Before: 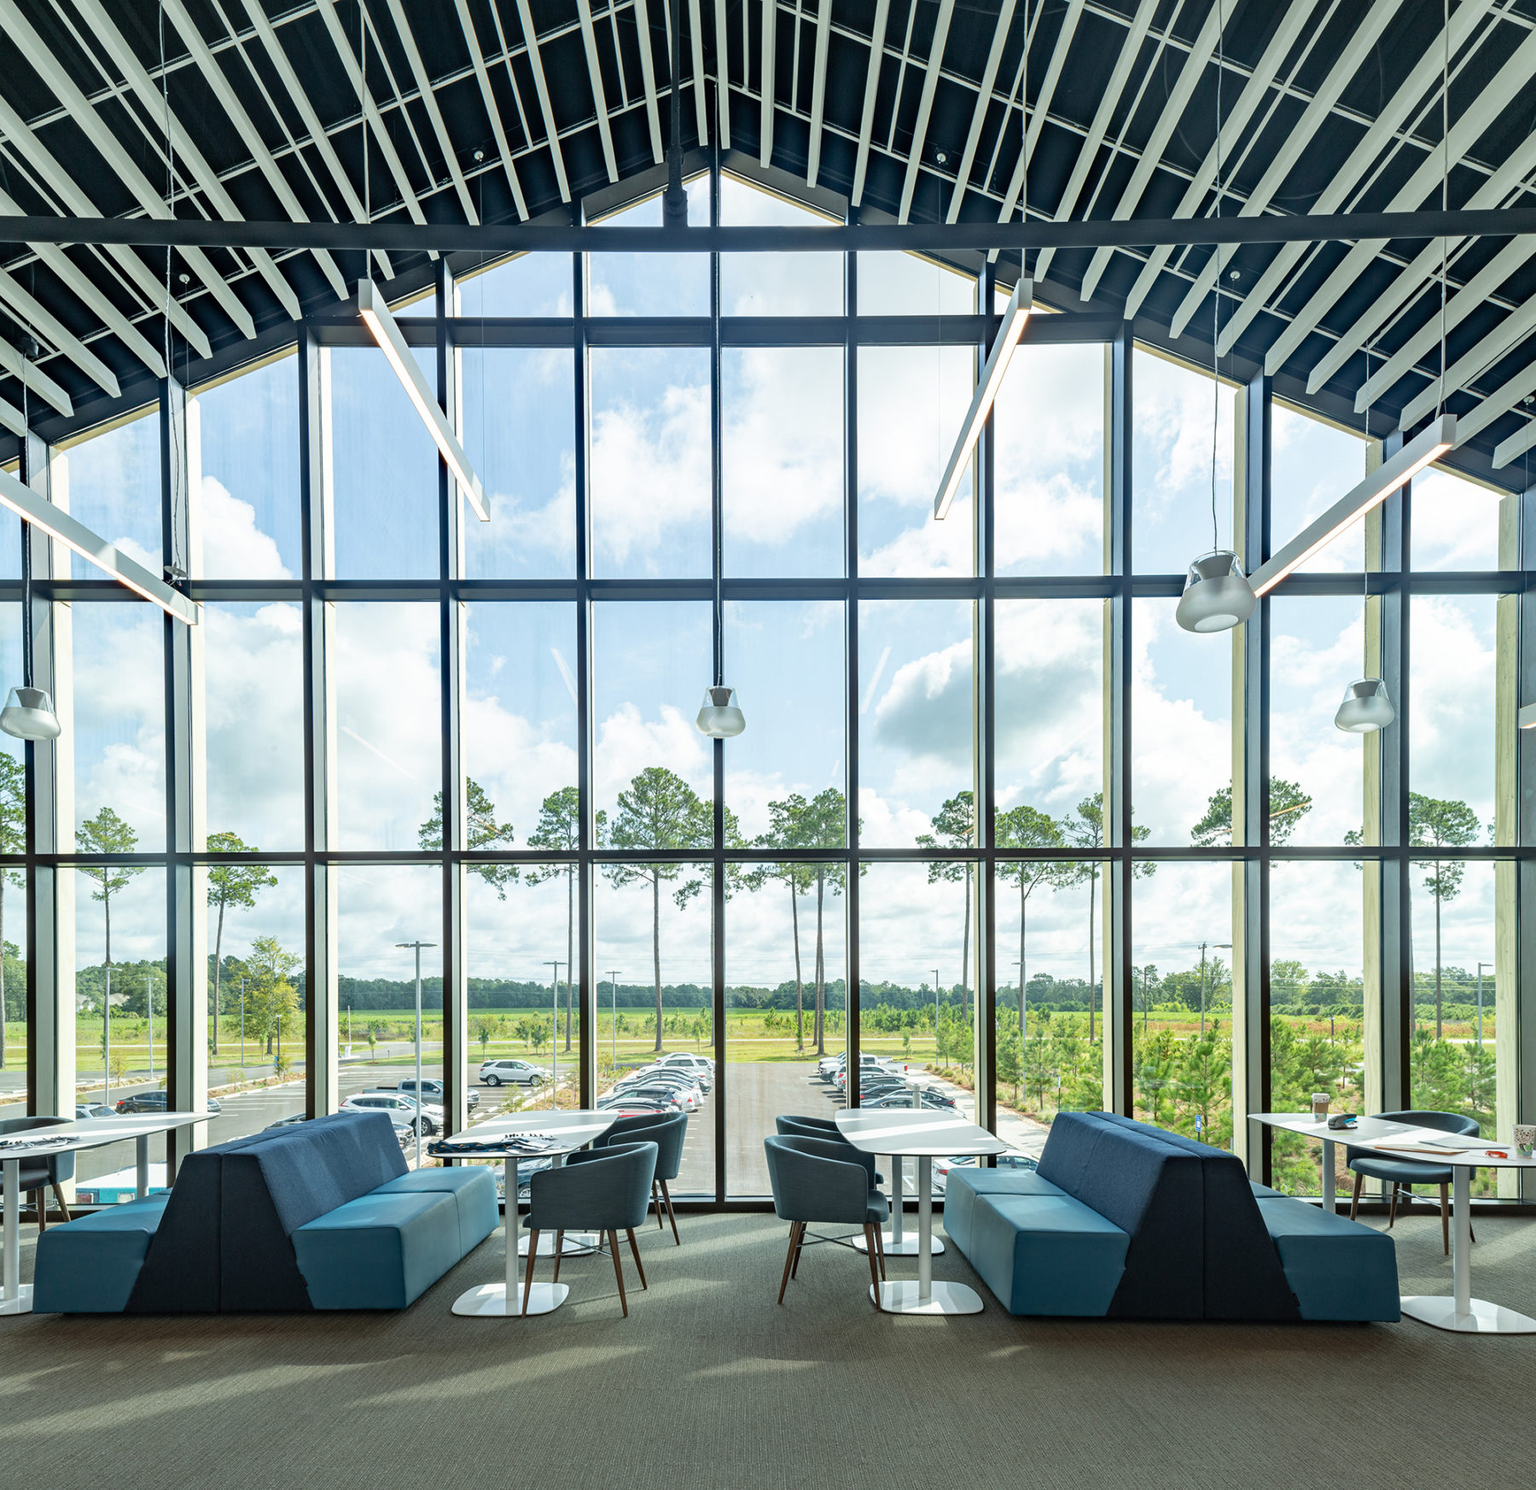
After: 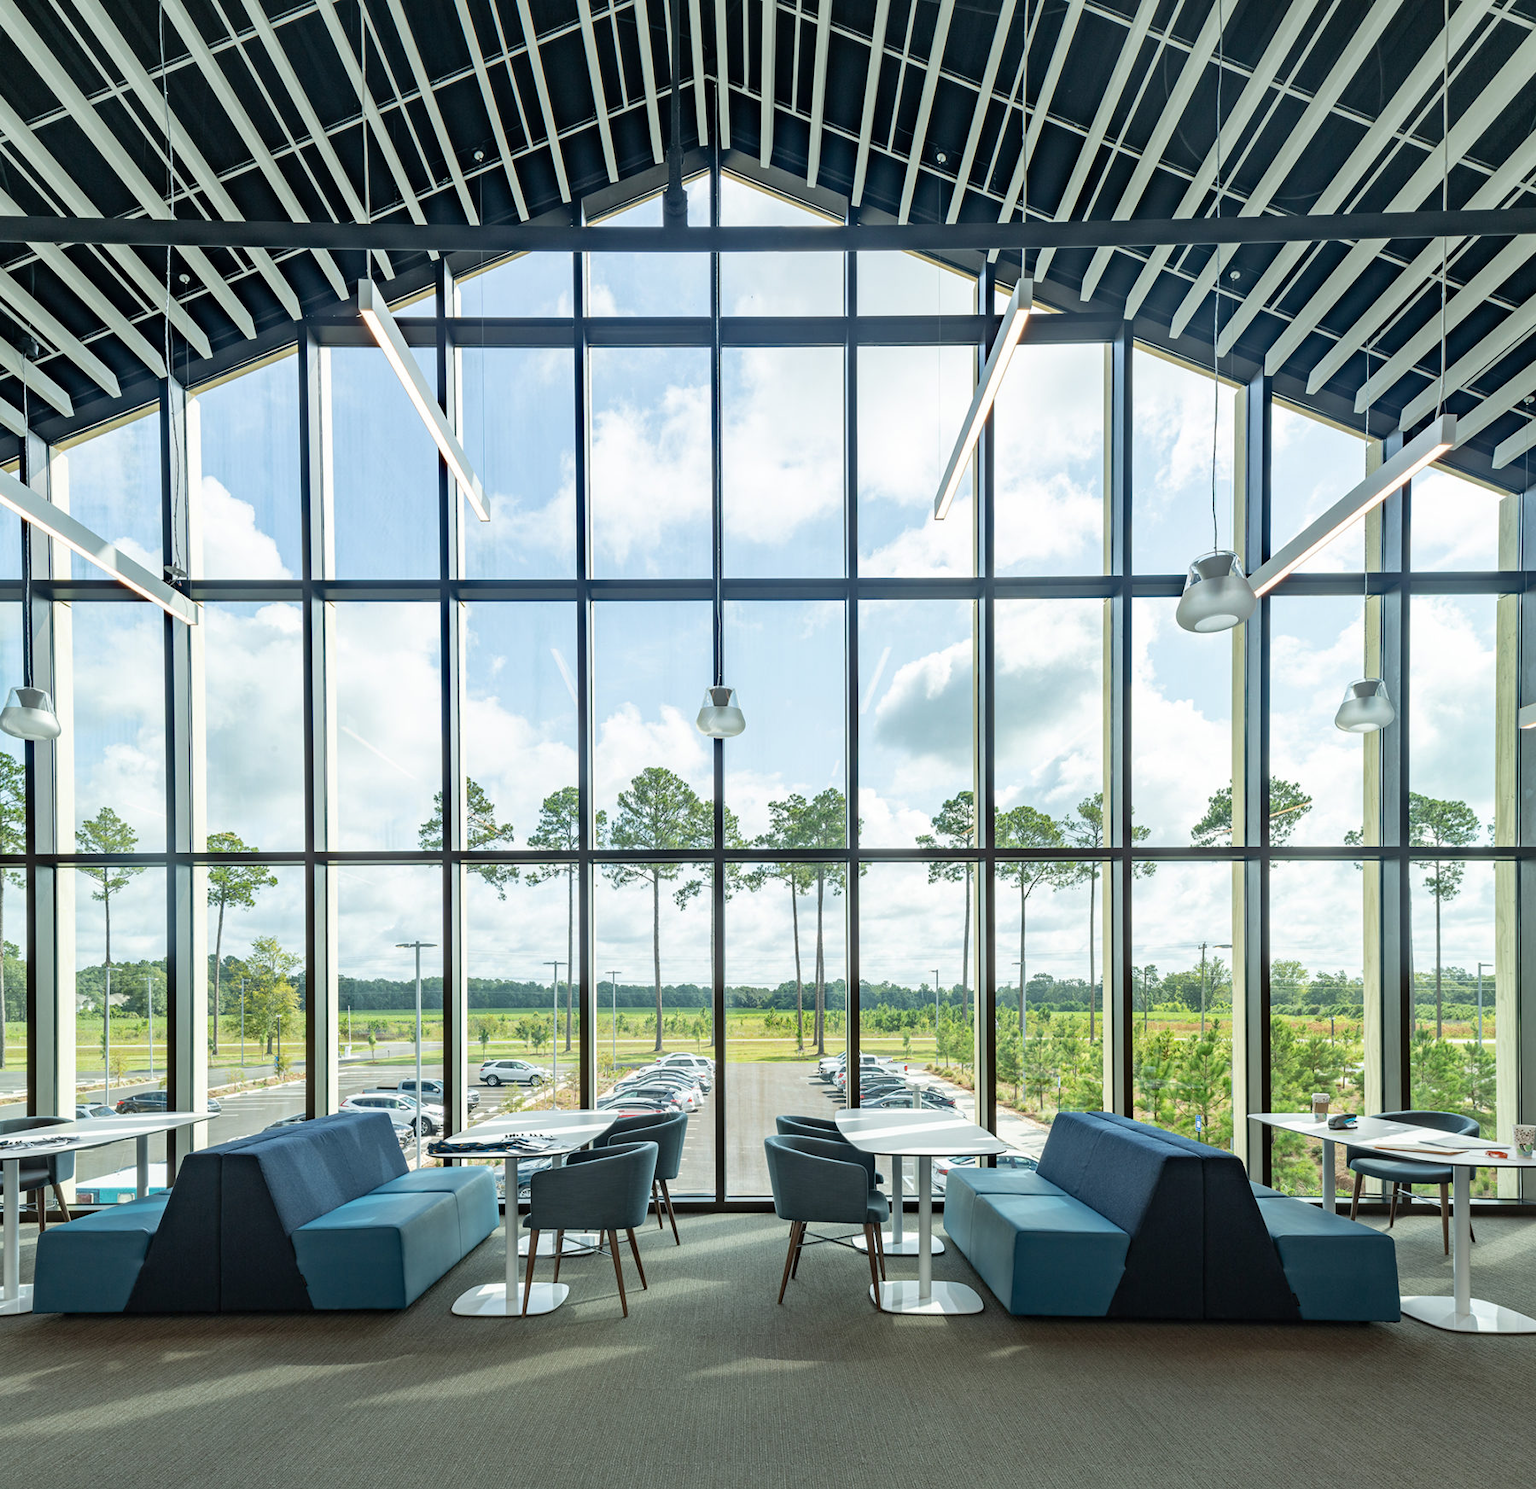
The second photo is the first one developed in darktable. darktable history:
color zones: curves: ch1 [(0.077, 0.436) (0.25, 0.5) (0.75, 0.5)]
contrast brightness saturation: saturation -0.05
